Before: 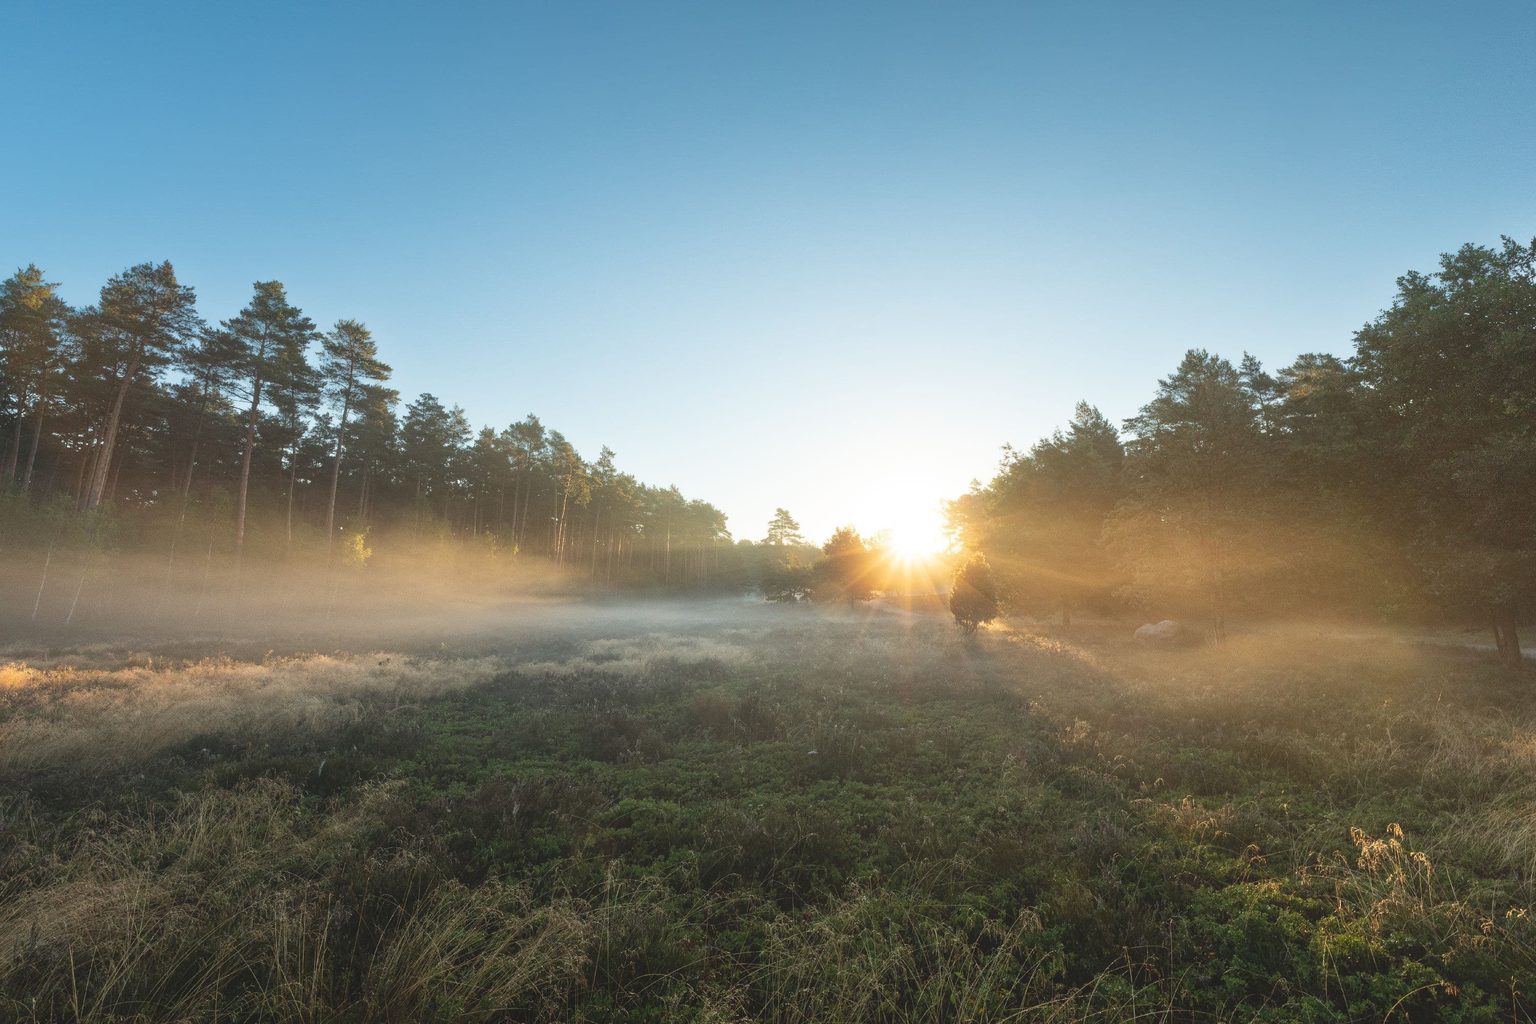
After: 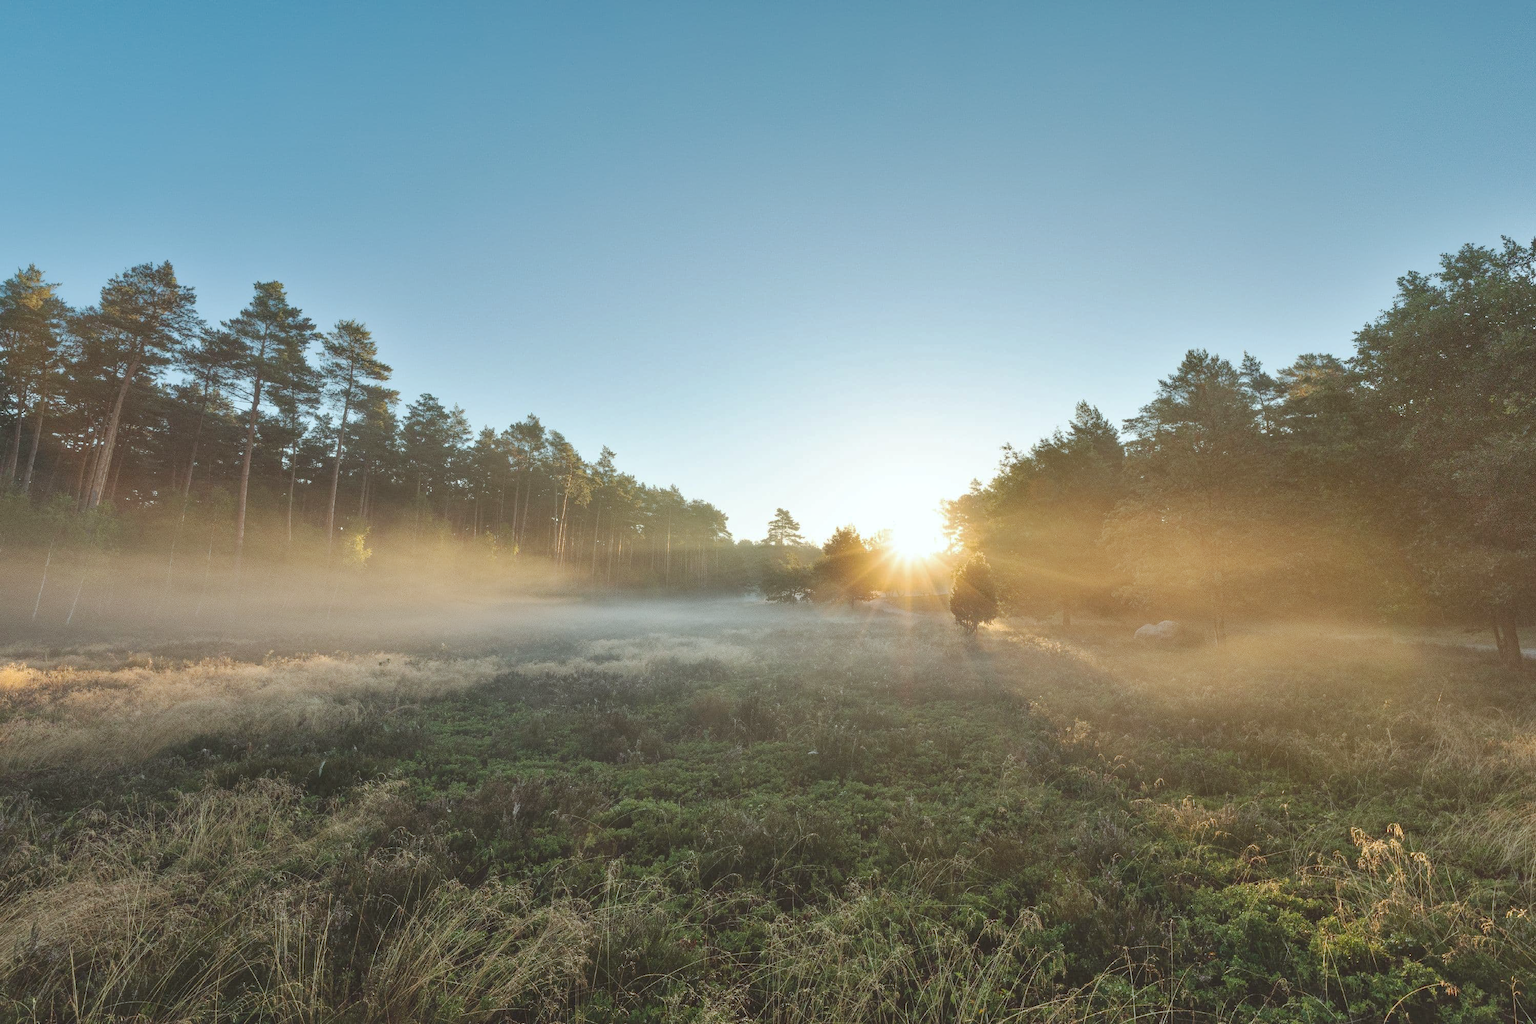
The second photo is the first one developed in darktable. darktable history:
shadows and highlights: highlights color adjustment 52.96%, soften with gaussian
color correction: highlights a* -2.73, highlights b* -2.12, shadows a* 2.4, shadows b* 2.97
base curve: curves: ch0 [(0, 0) (0.262, 0.32) (0.722, 0.705) (1, 1)], preserve colors none
